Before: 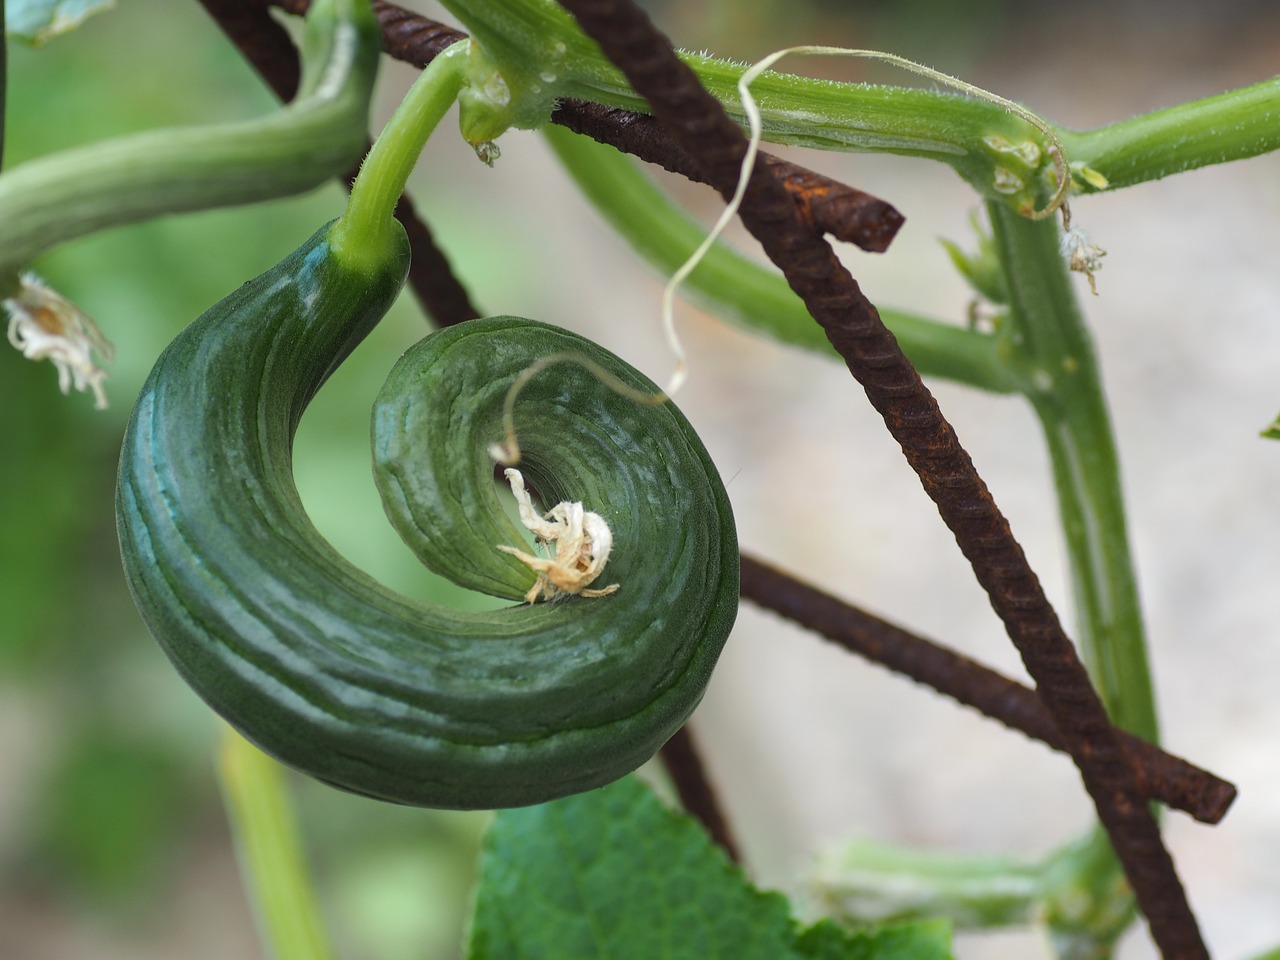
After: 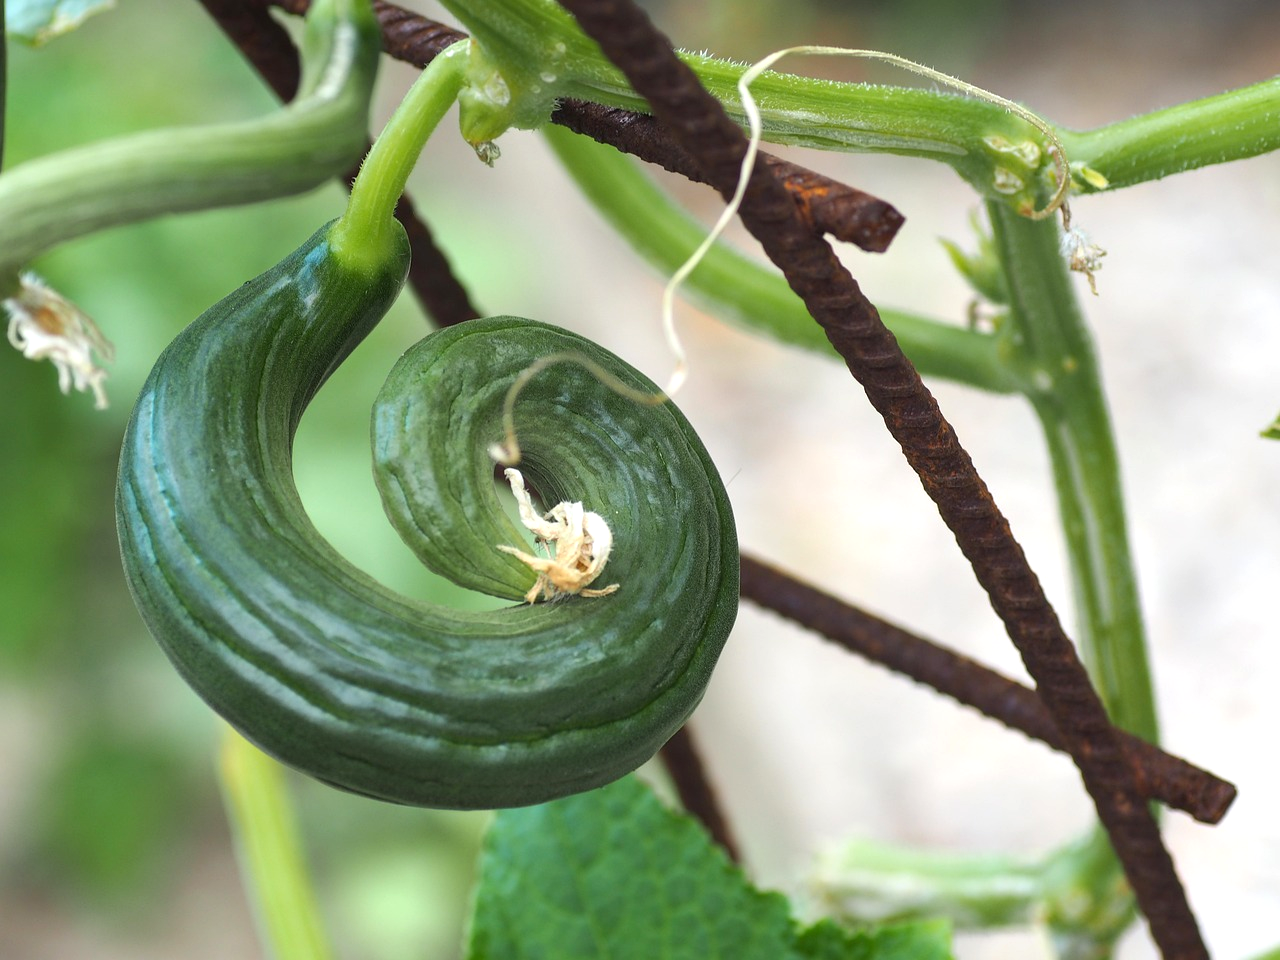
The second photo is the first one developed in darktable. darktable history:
exposure: black level correction 0.001, exposure 0.499 EV, compensate exposure bias true, compensate highlight preservation false
